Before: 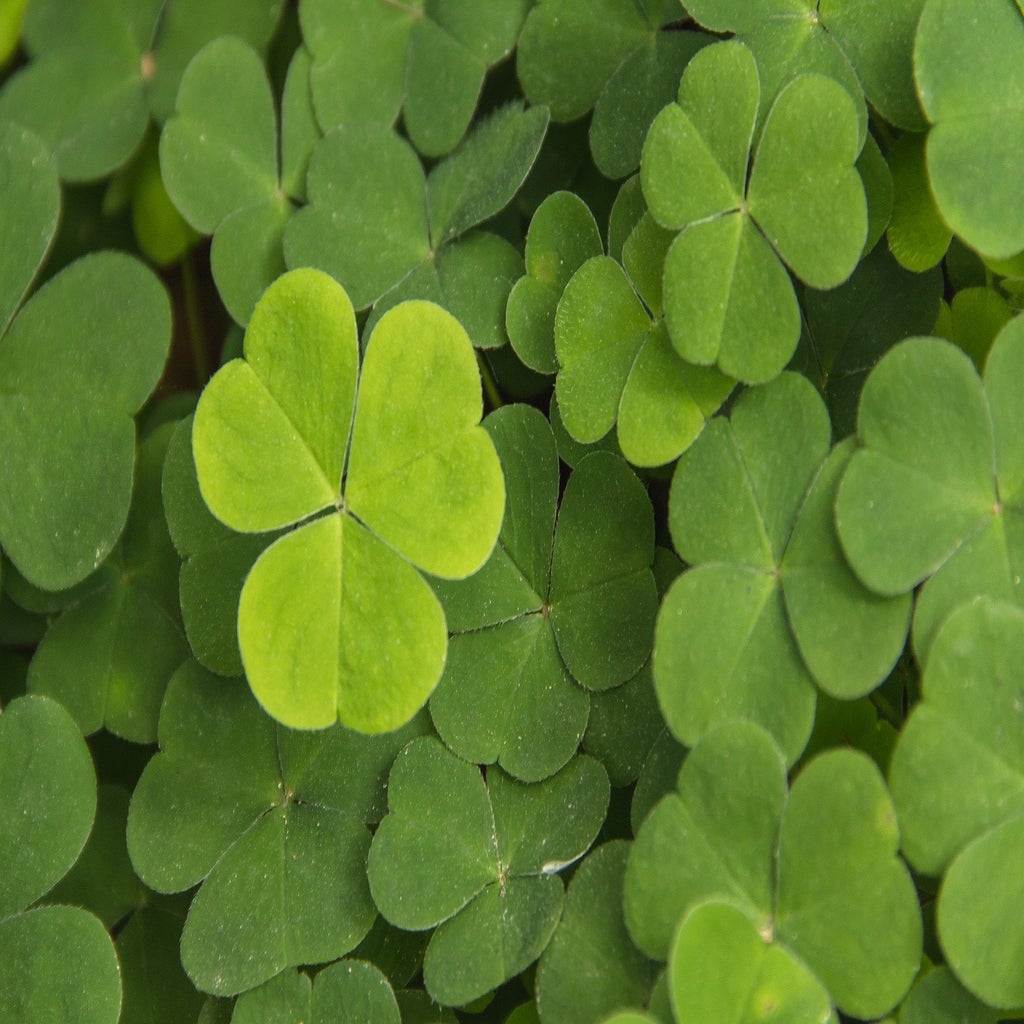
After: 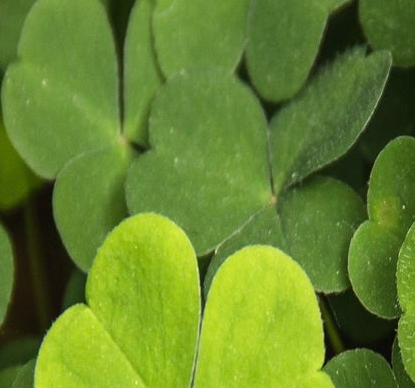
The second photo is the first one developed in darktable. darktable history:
tone equalizer: -8 EV -0.417 EV, -7 EV -0.389 EV, -6 EV -0.333 EV, -5 EV -0.222 EV, -3 EV 0.222 EV, -2 EV 0.333 EV, -1 EV 0.389 EV, +0 EV 0.417 EV, edges refinement/feathering 500, mask exposure compensation -1.57 EV, preserve details no
crop: left 15.452%, top 5.459%, right 43.956%, bottom 56.62%
